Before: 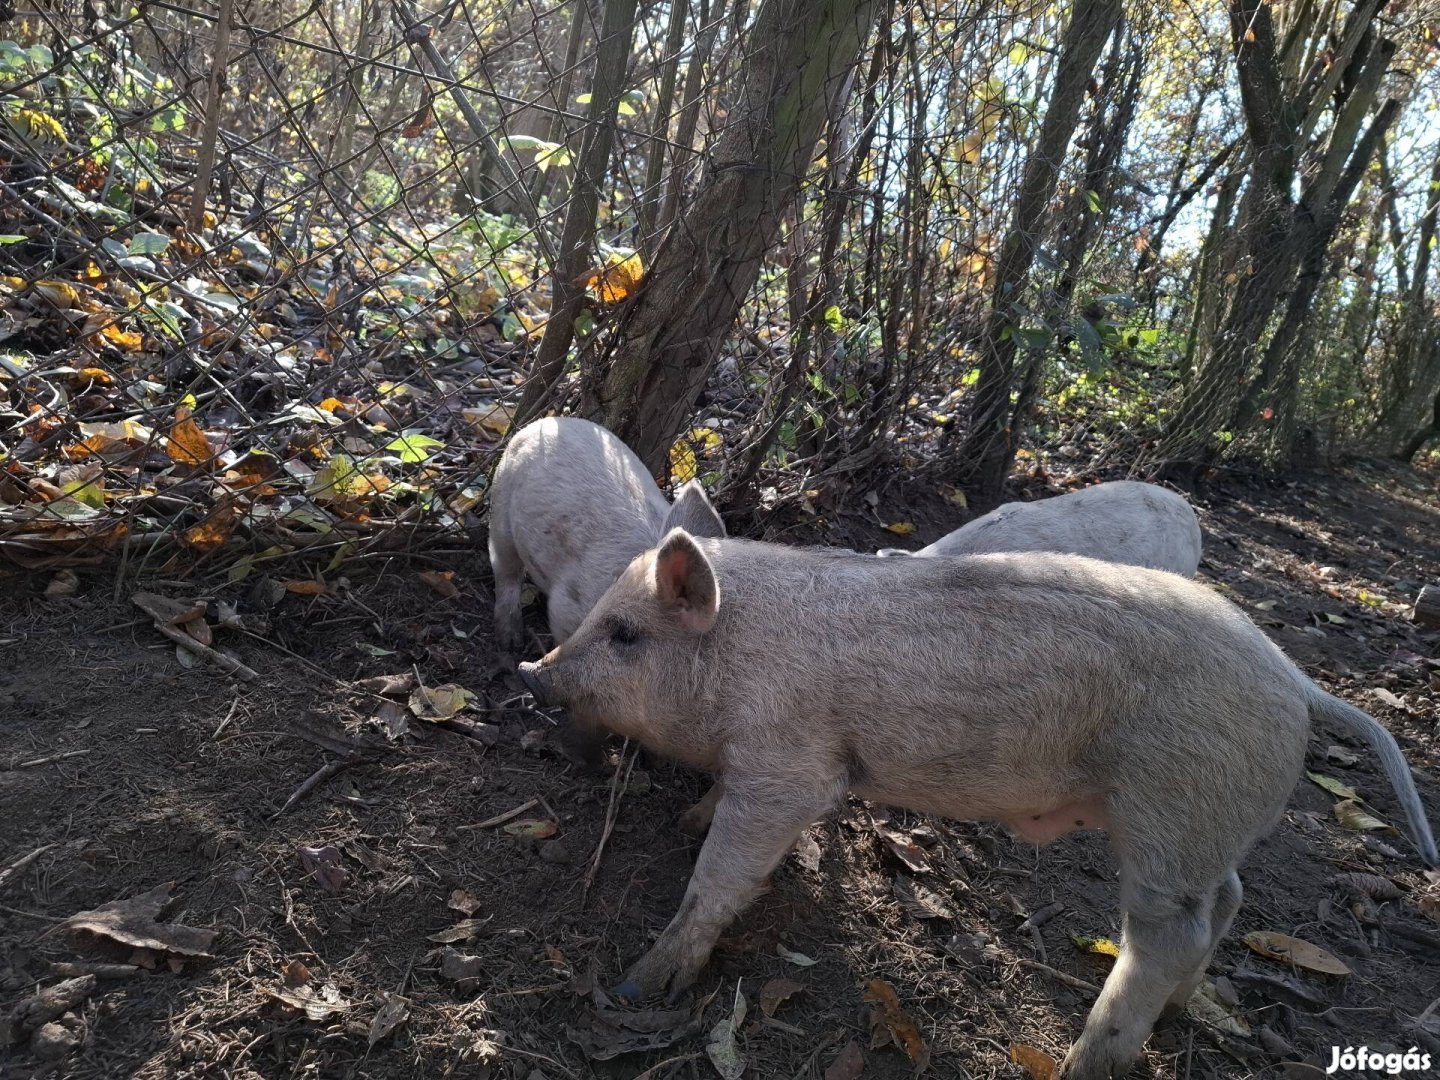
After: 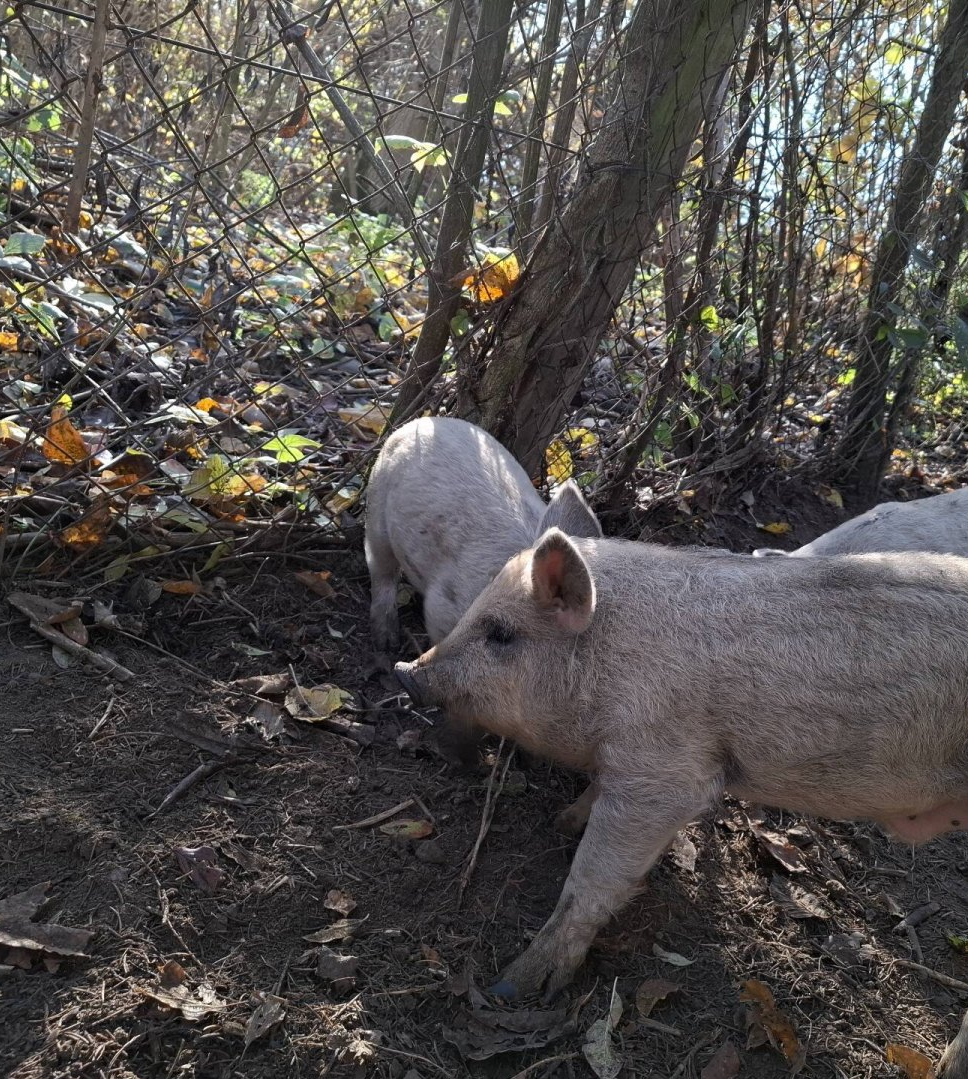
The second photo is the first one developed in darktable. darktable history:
crop and rotate: left 8.669%, right 24.077%
